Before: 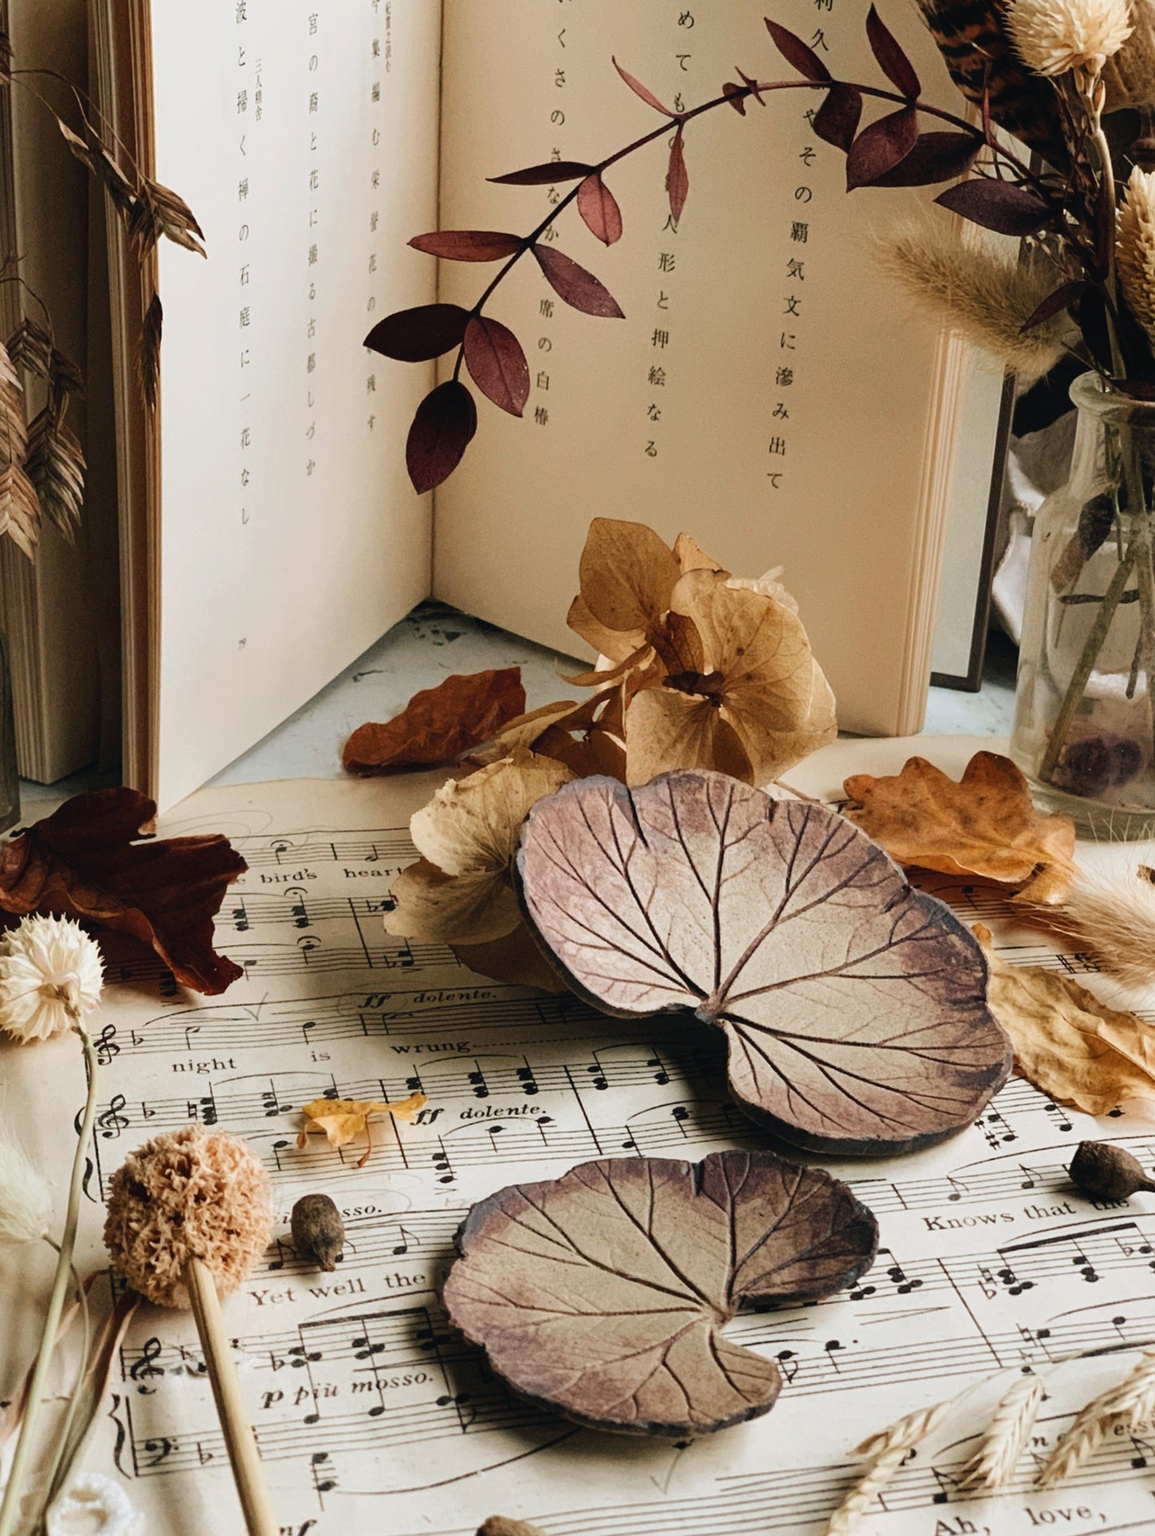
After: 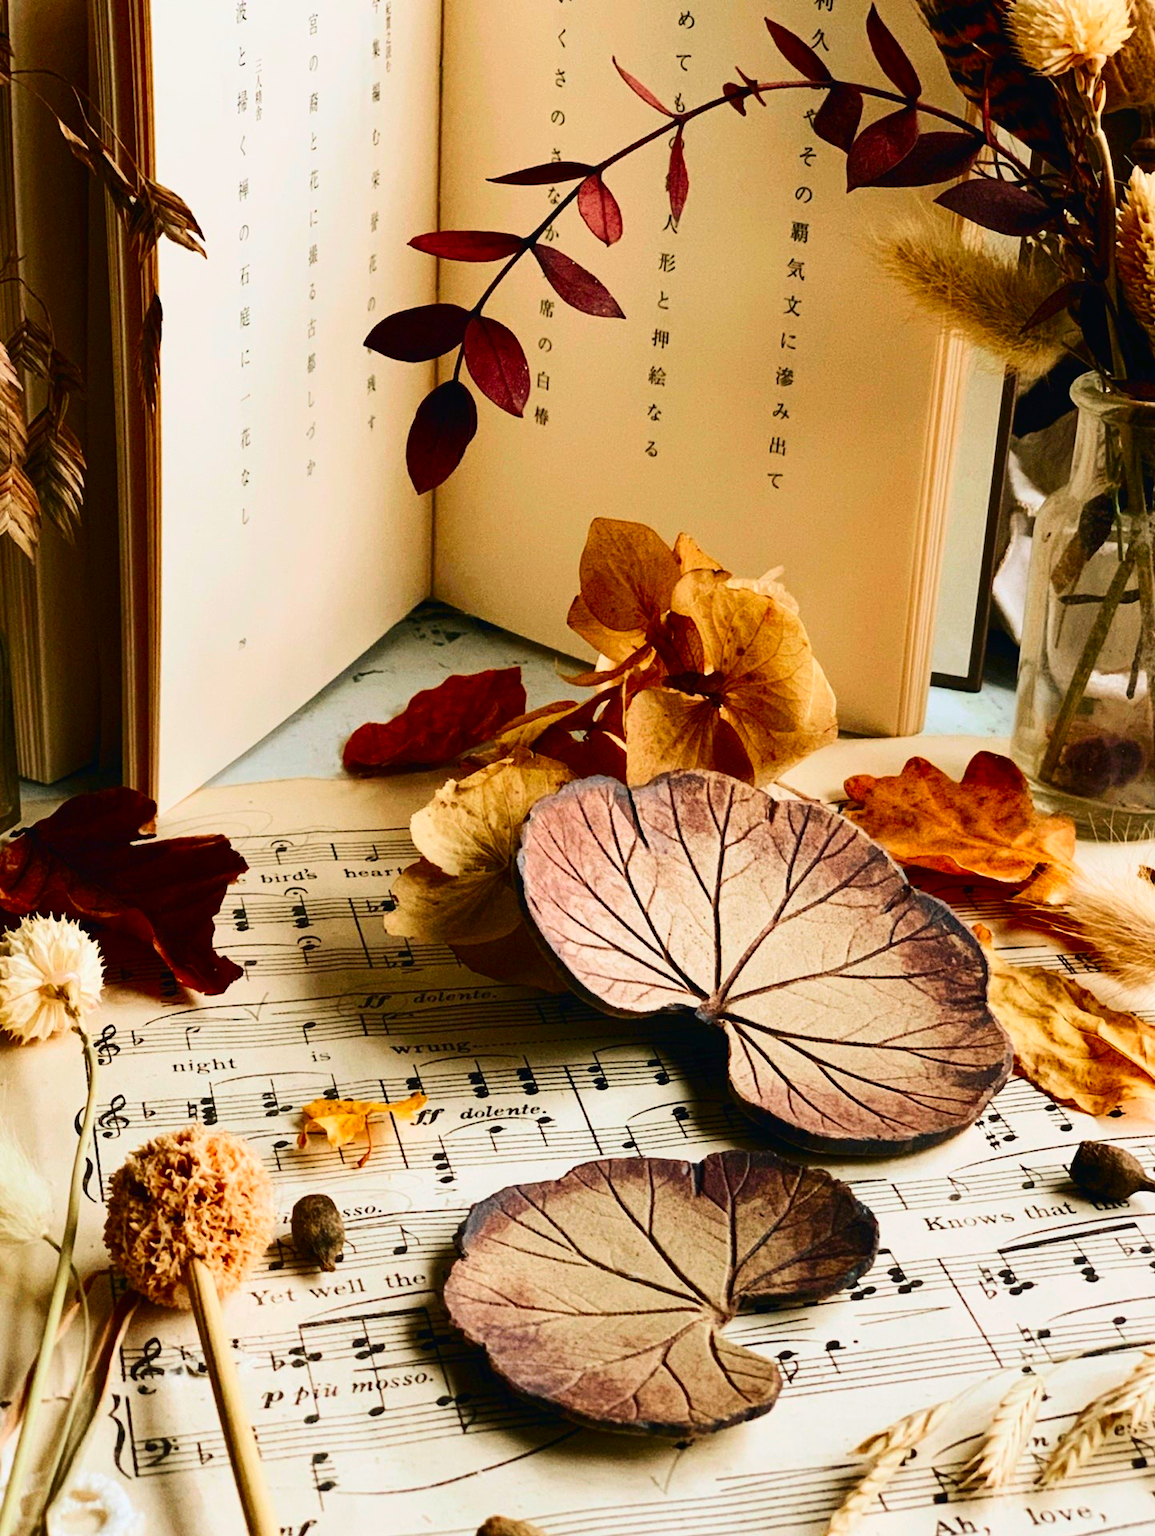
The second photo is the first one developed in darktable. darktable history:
contrast brightness saturation: contrast 0.264, brightness 0.011, saturation 0.862
